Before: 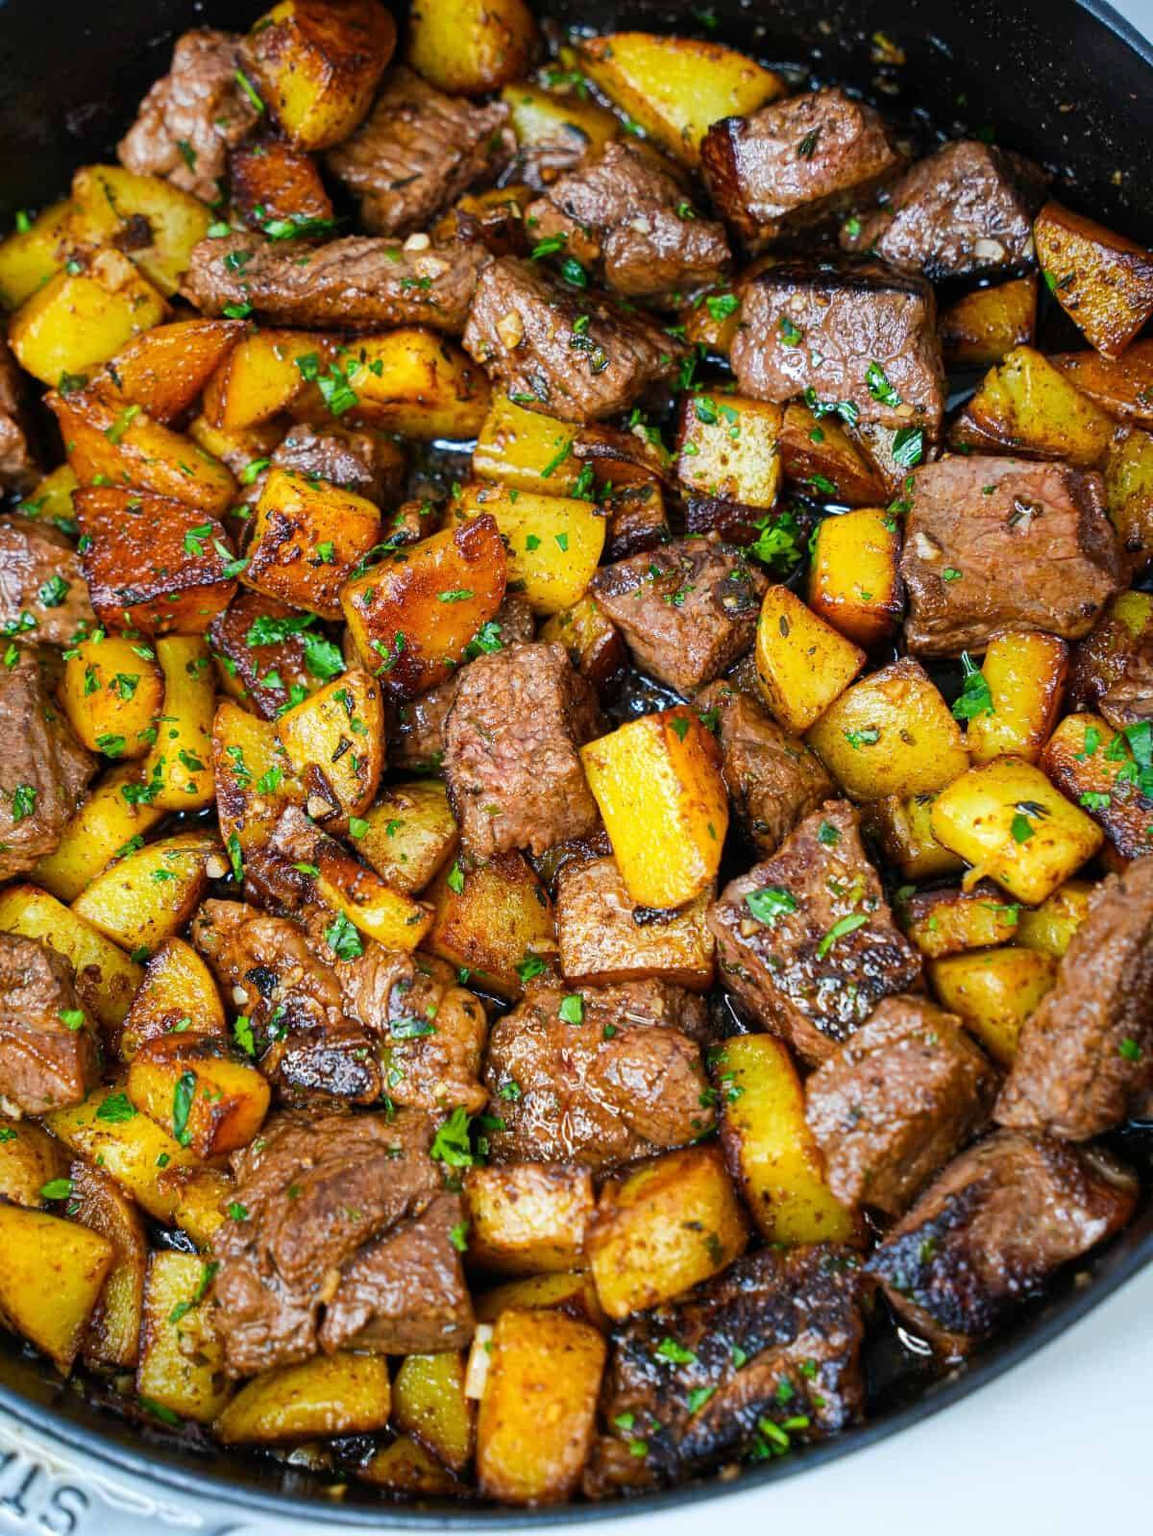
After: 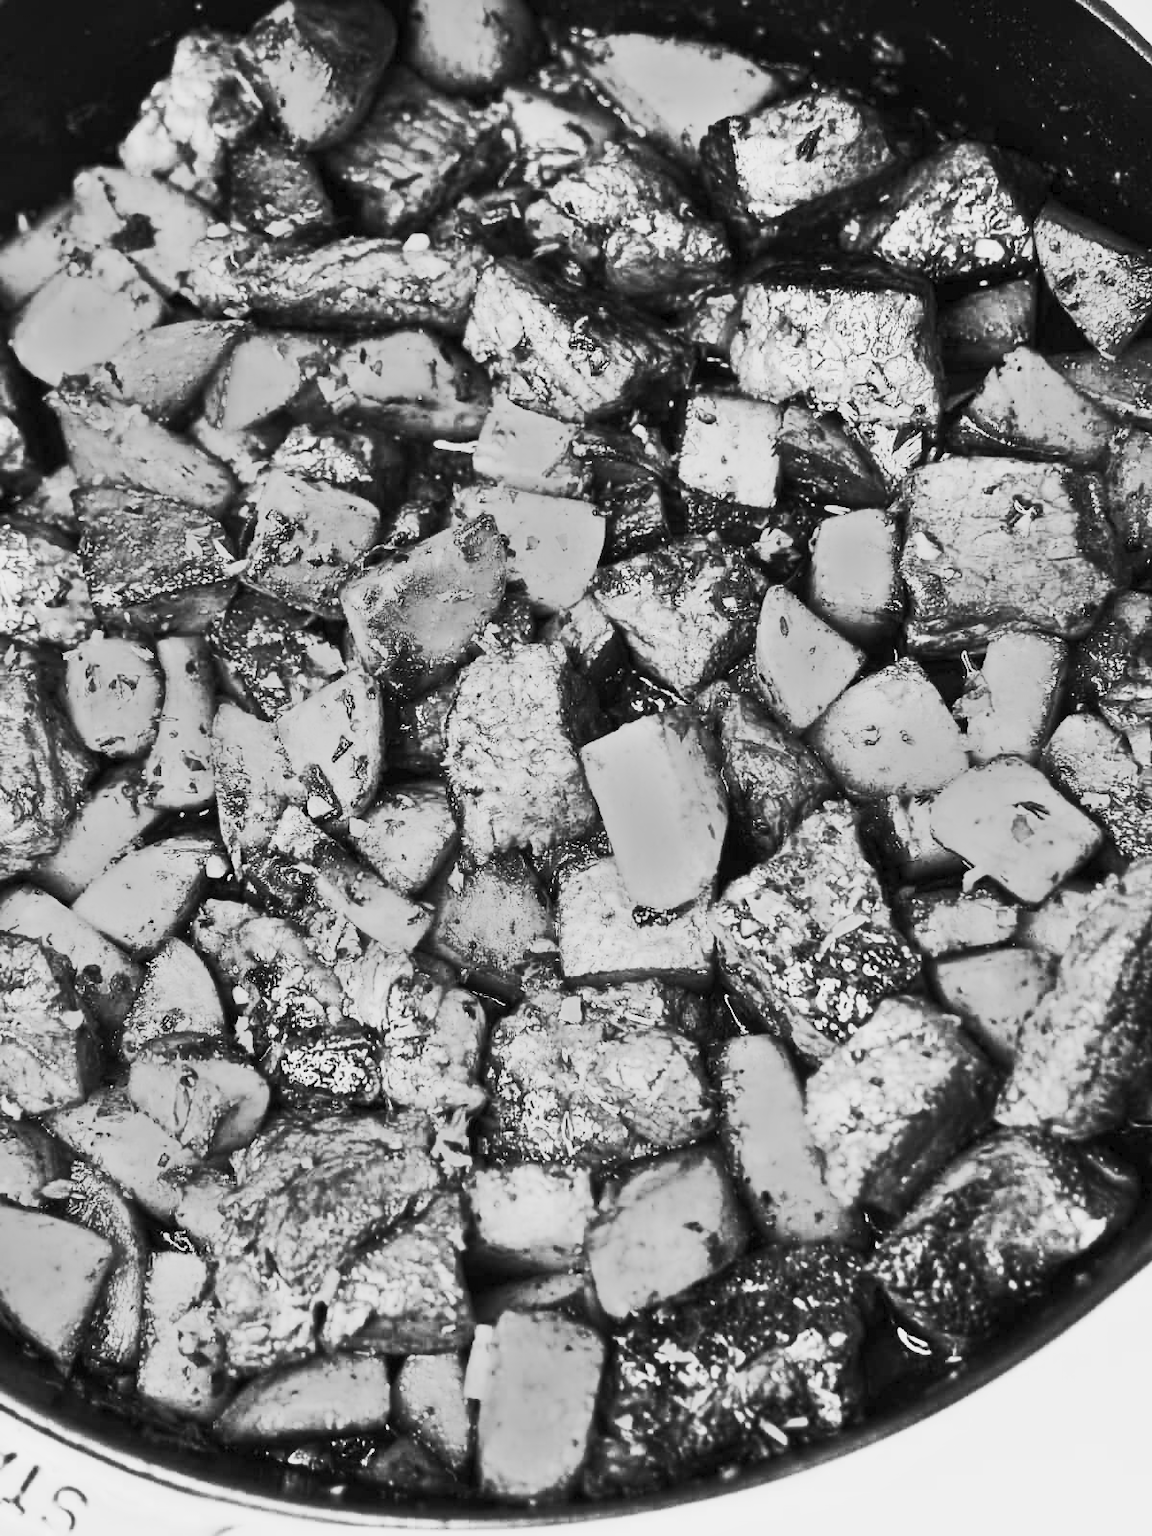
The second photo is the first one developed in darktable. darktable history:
contrast brightness saturation: contrast 0.83, brightness 0.59, saturation 0.59
velvia: on, module defaults
monochrome: a 14.95, b -89.96
